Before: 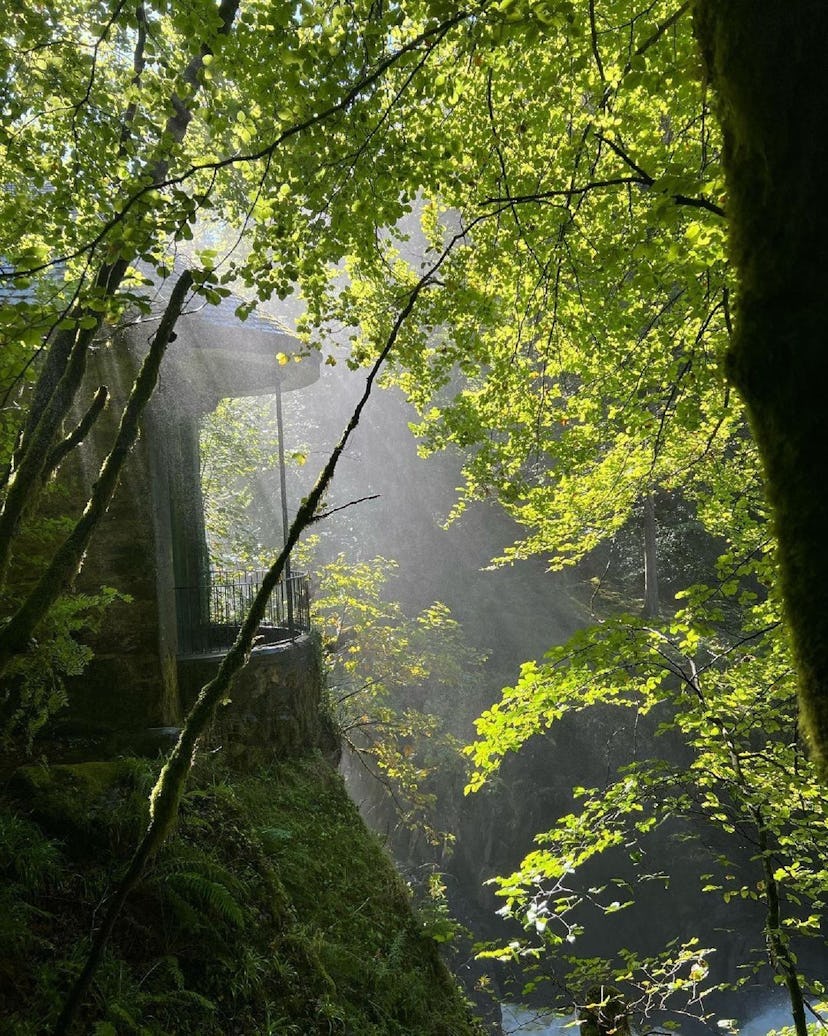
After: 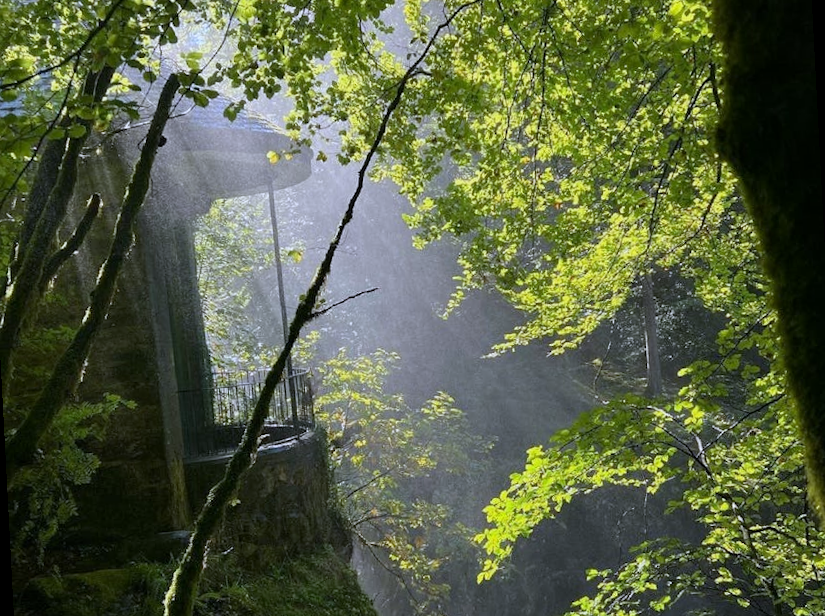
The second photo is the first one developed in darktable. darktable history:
crop: top 16.727%, bottom 16.727%
rotate and perspective: rotation -3°, crop left 0.031, crop right 0.968, crop top 0.07, crop bottom 0.93
white balance: red 0.967, blue 1.119, emerald 0.756
exposure: black level correction 0.001, exposure -0.125 EV, compensate exposure bias true, compensate highlight preservation false
